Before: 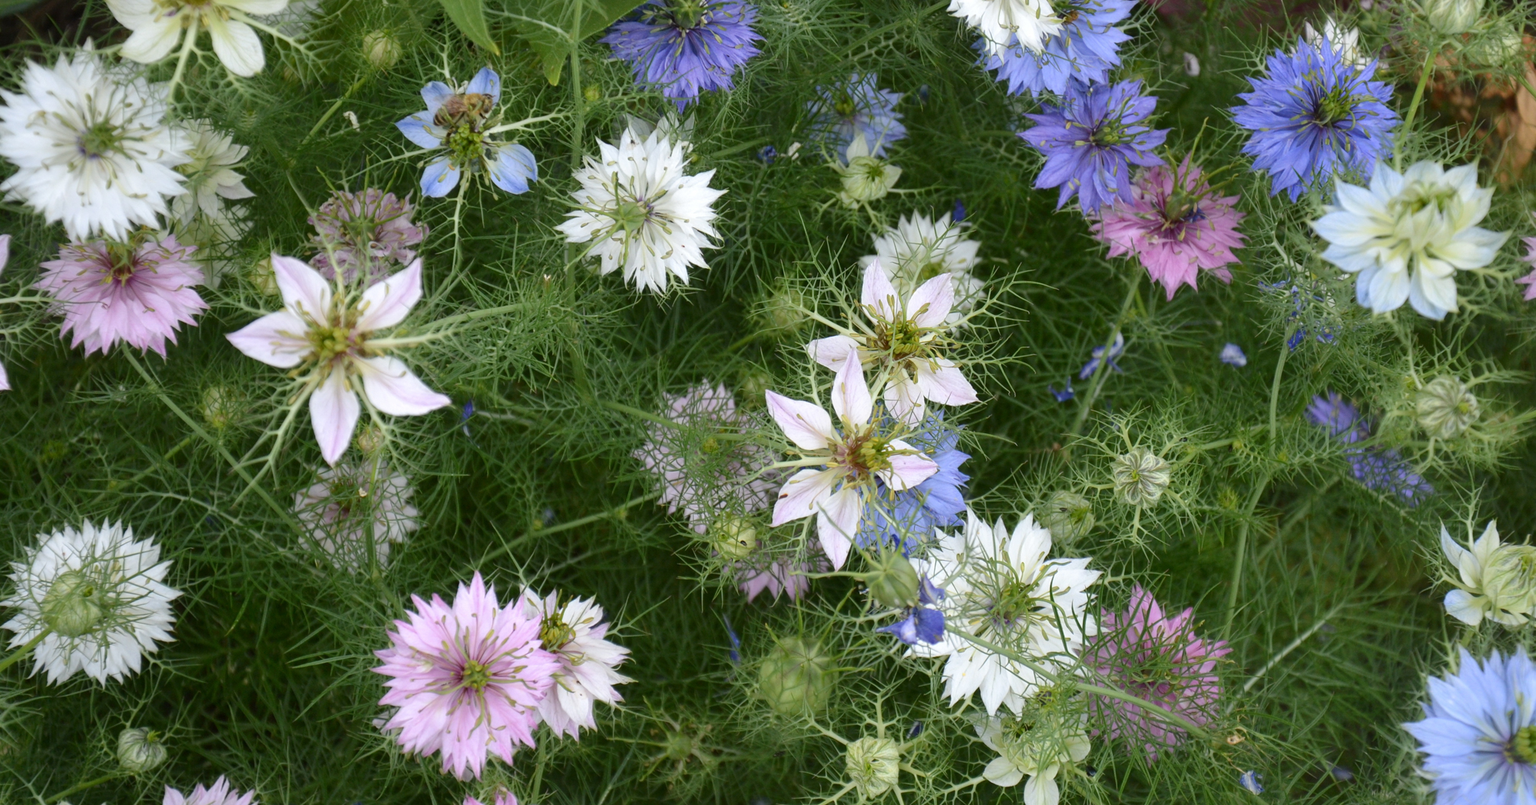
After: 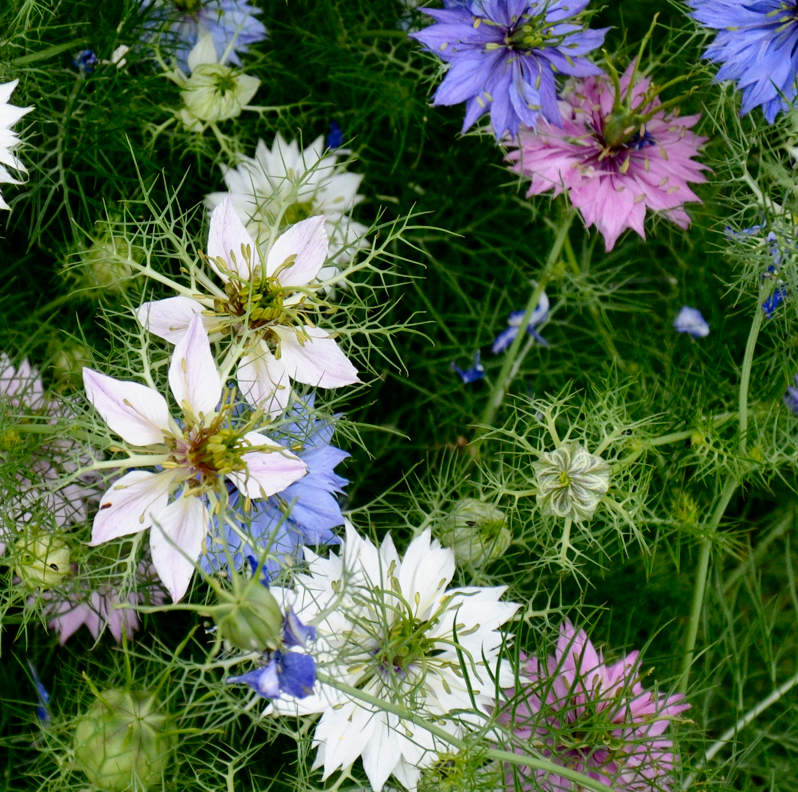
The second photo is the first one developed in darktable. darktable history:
crop: left 45.721%, top 13.393%, right 14.118%, bottom 10.01%
shadows and highlights: shadows 43.71, white point adjustment -1.46, soften with gaussian
filmic rgb: black relative exposure -6.3 EV, white relative exposure 2.8 EV, threshold 3 EV, target black luminance 0%, hardness 4.6, latitude 67.35%, contrast 1.292, shadows ↔ highlights balance -3.5%, preserve chrominance no, color science v4 (2020), contrast in shadows soft, enable highlight reconstruction true
